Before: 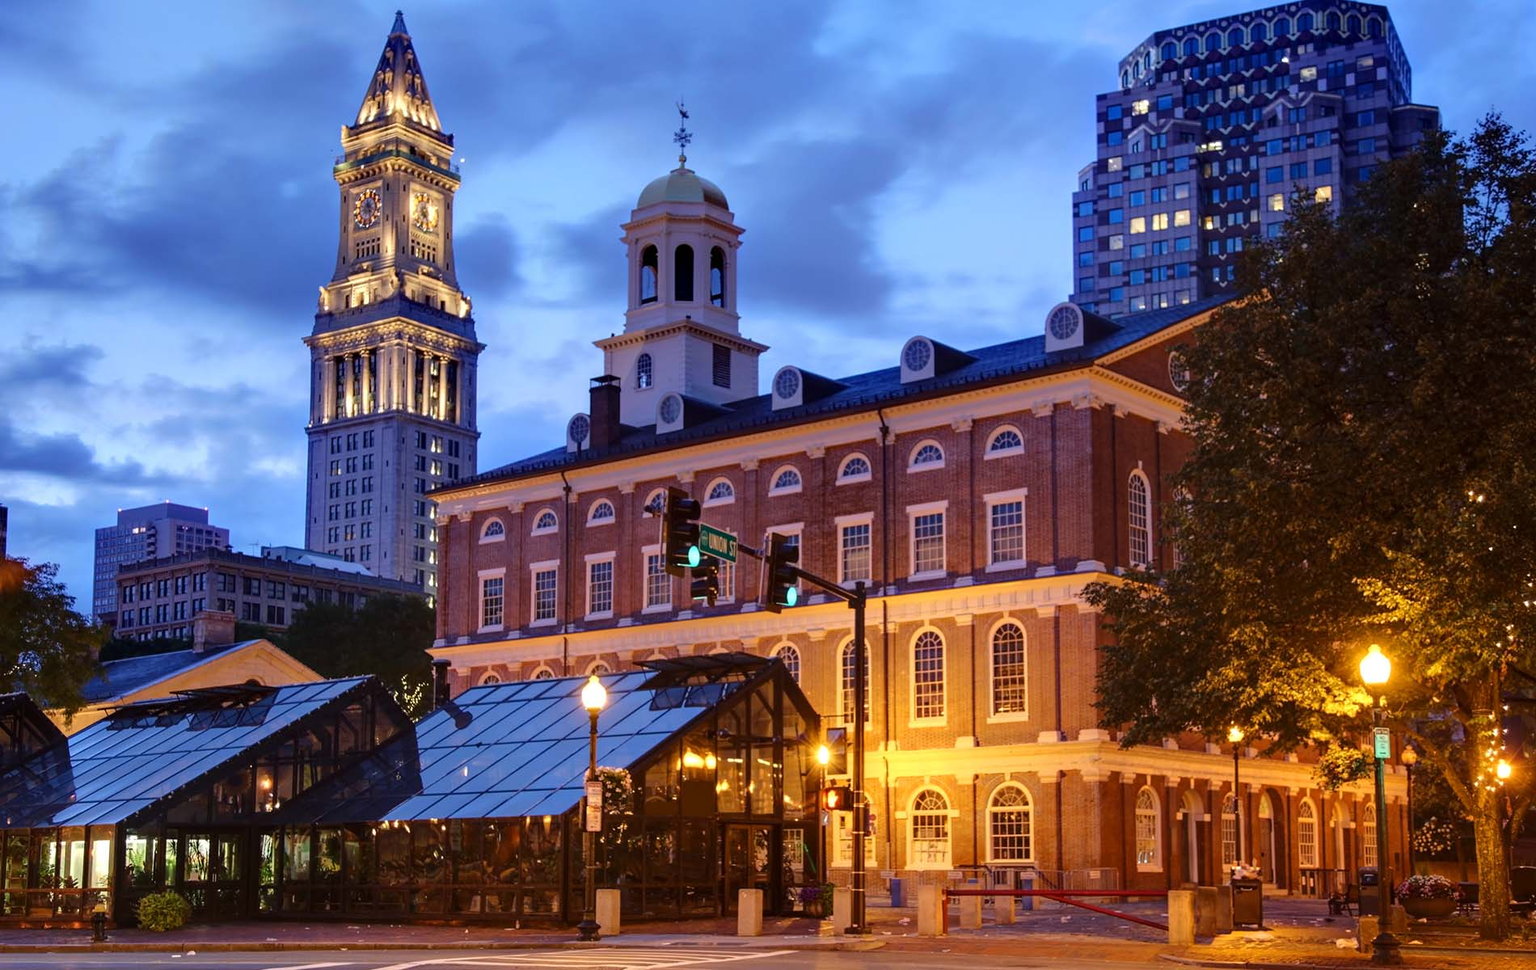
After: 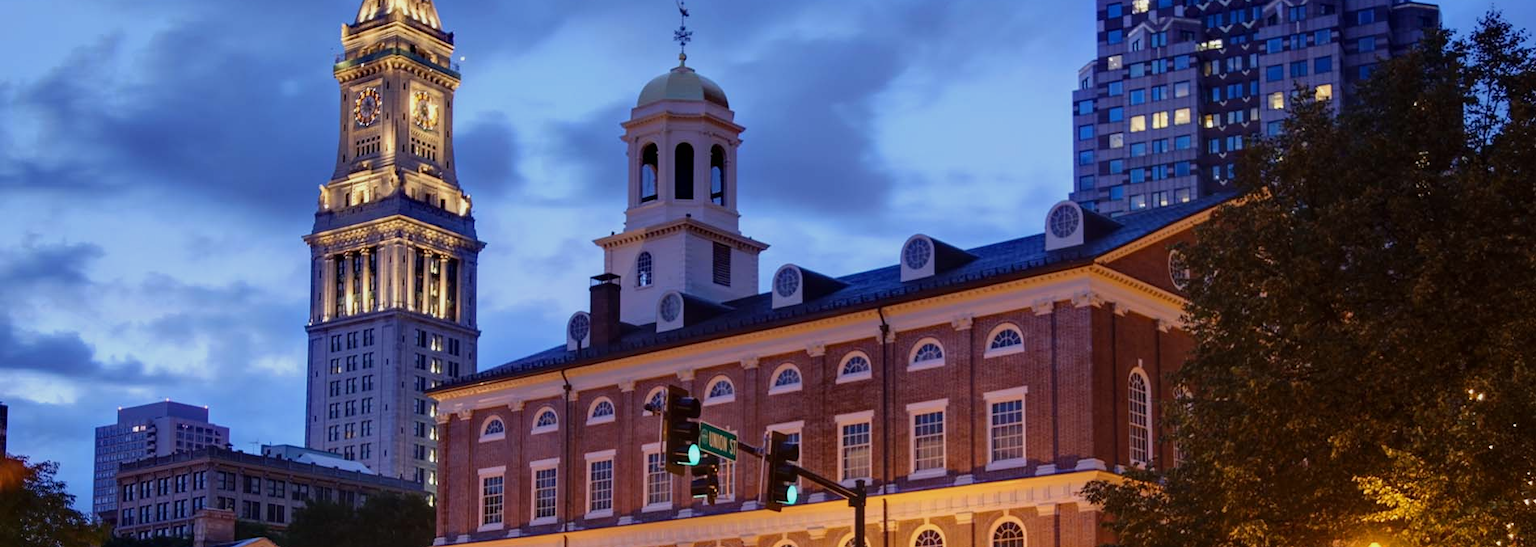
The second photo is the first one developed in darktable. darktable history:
crop and rotate: top 10.578%, bottom 32.962%
exposure: exposure -0.277 EV, compensate highlight preservation false
